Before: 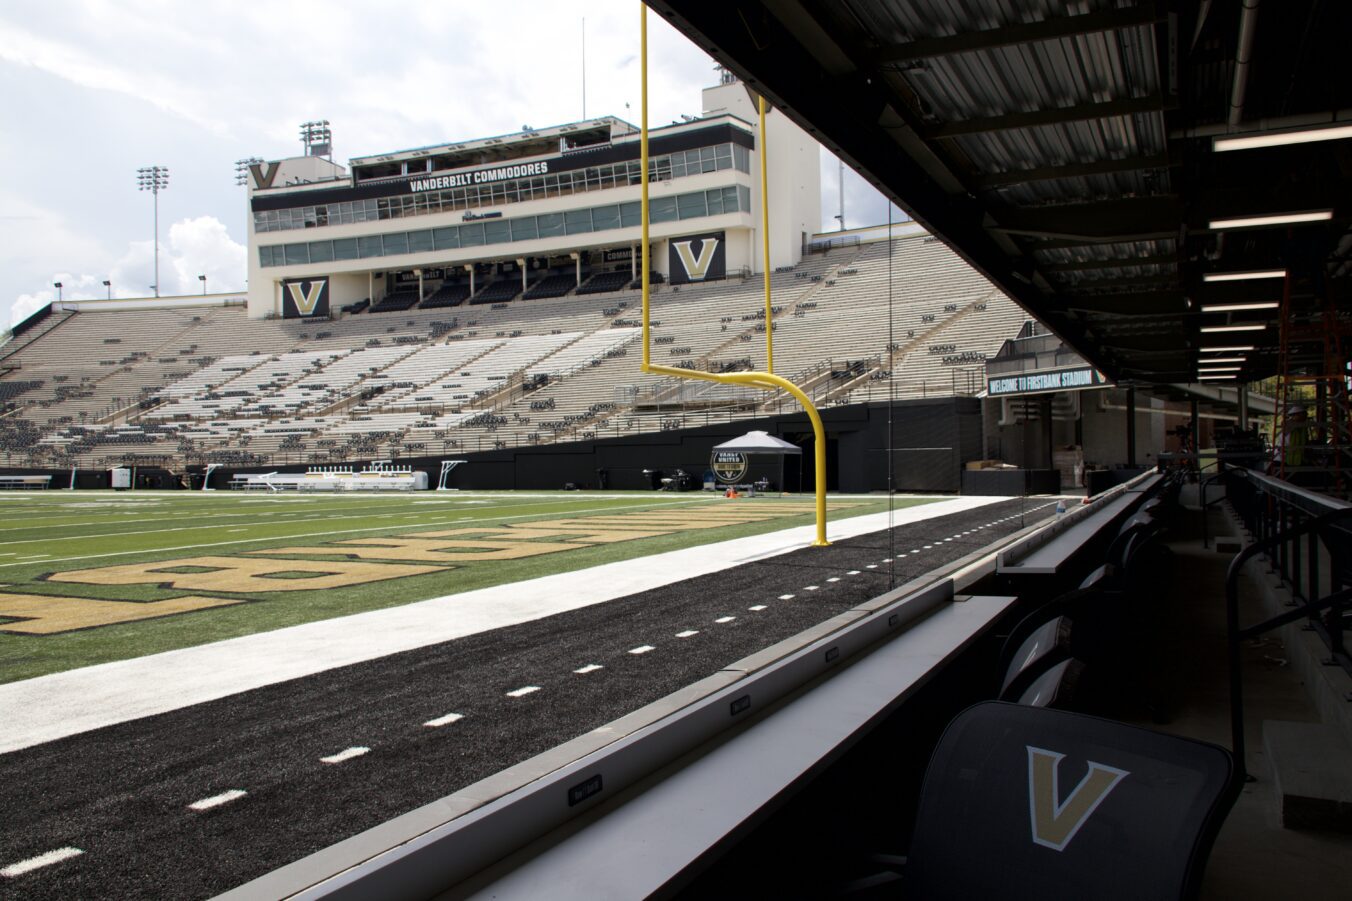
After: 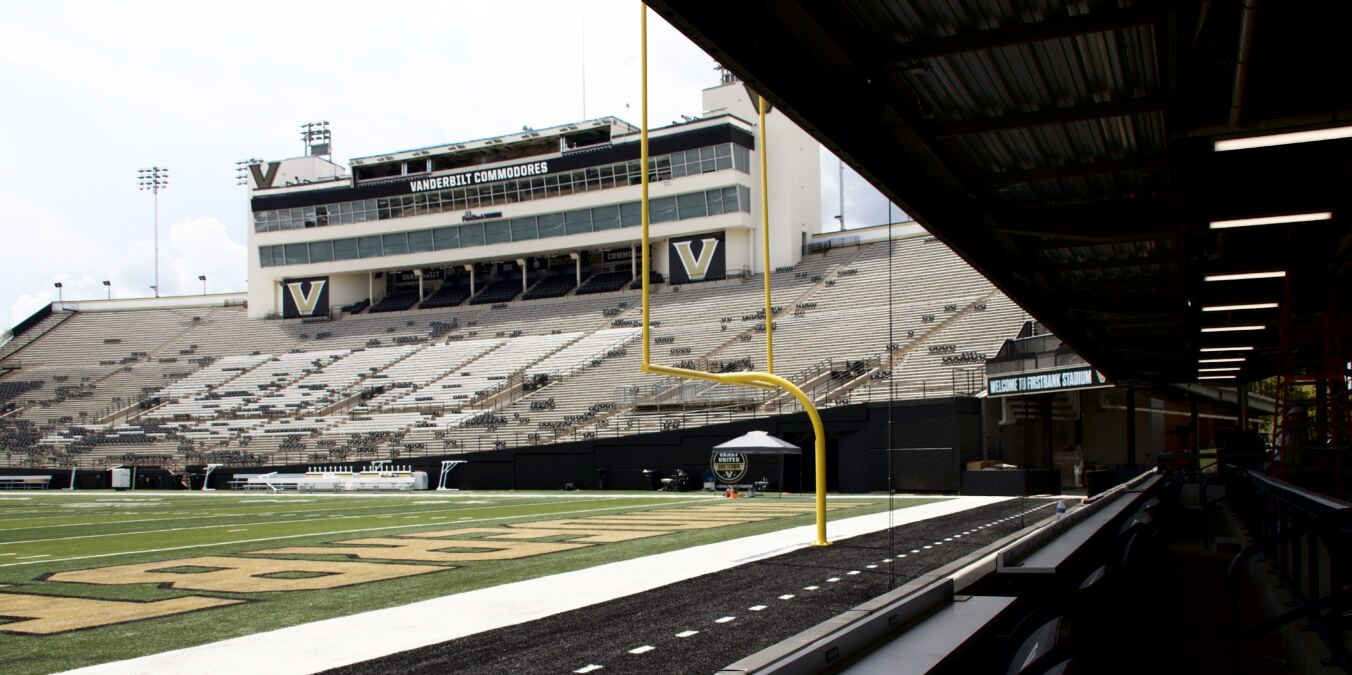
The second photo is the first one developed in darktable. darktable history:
white balance: red 1, blue 1
shadows and highlights: shadows -62.32, white point adjustment -5.22, highlights 61.59
crop: bottom 24.967%
